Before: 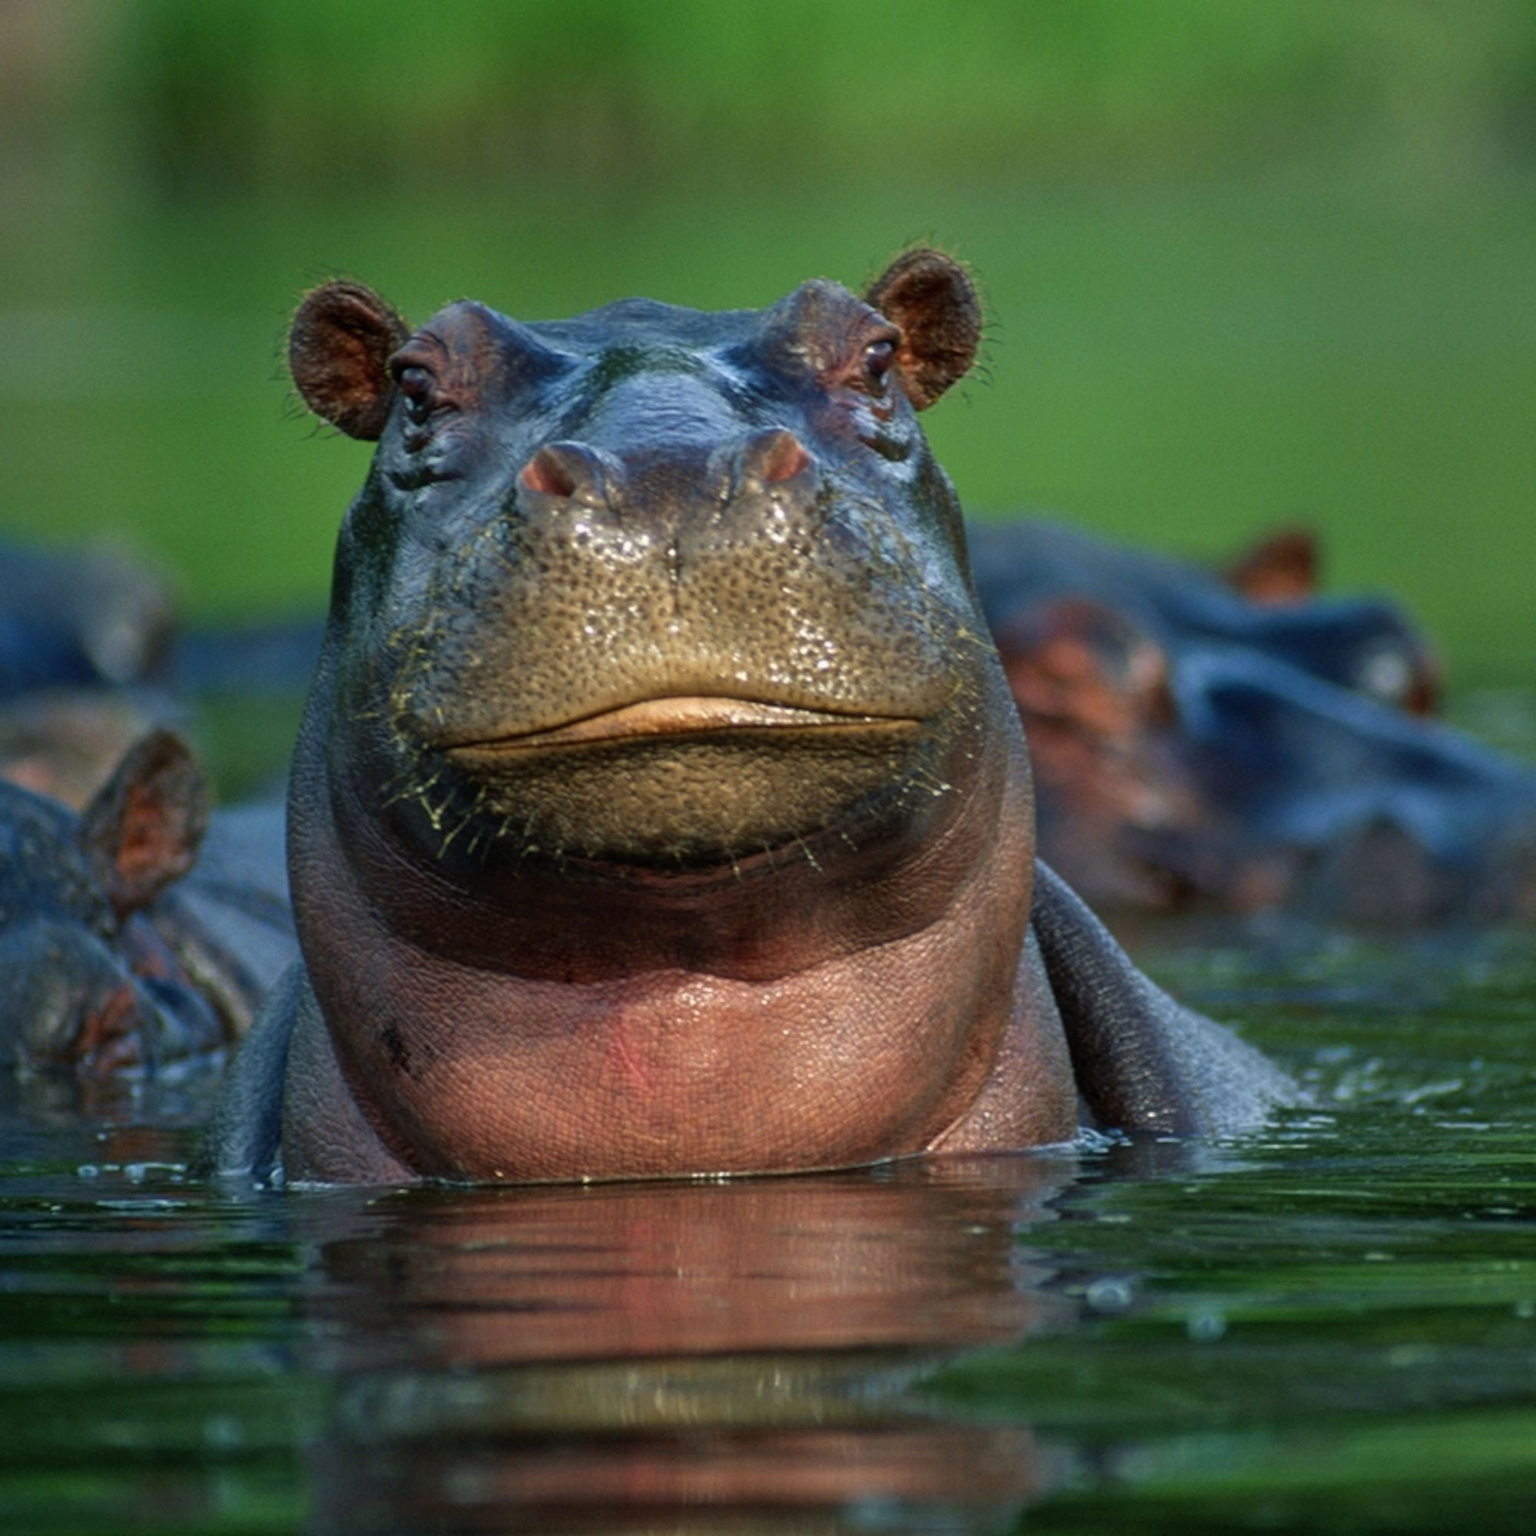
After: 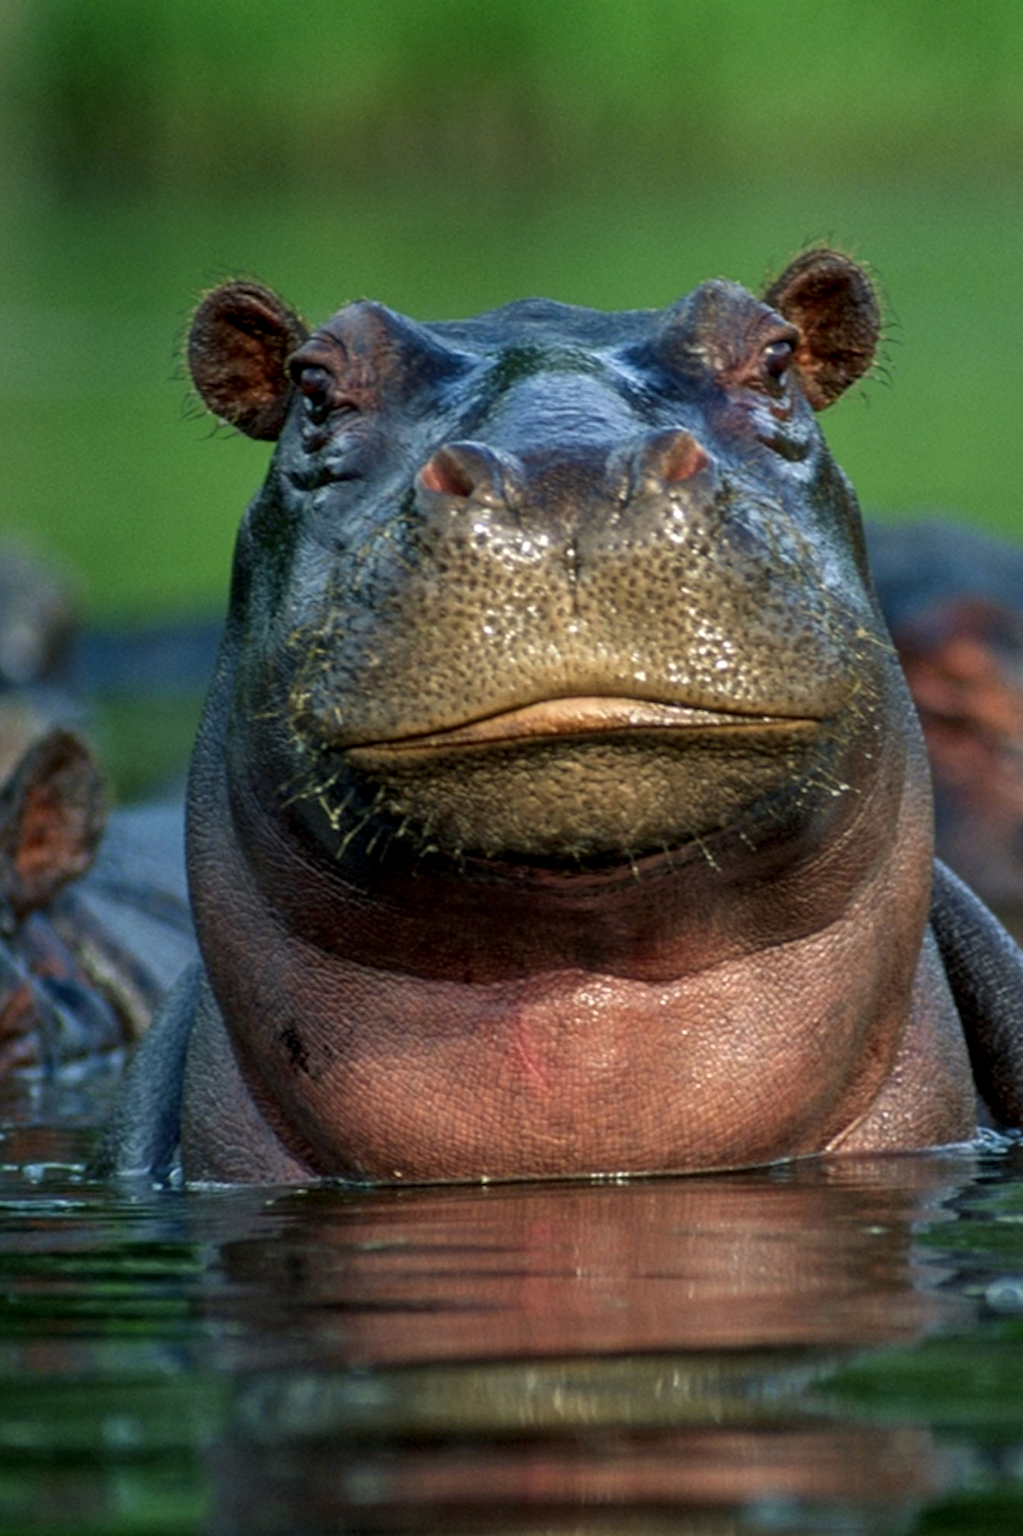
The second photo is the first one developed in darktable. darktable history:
crop and rotate: left 6.617%, right 26.717%
local contrast: on, module defaults
